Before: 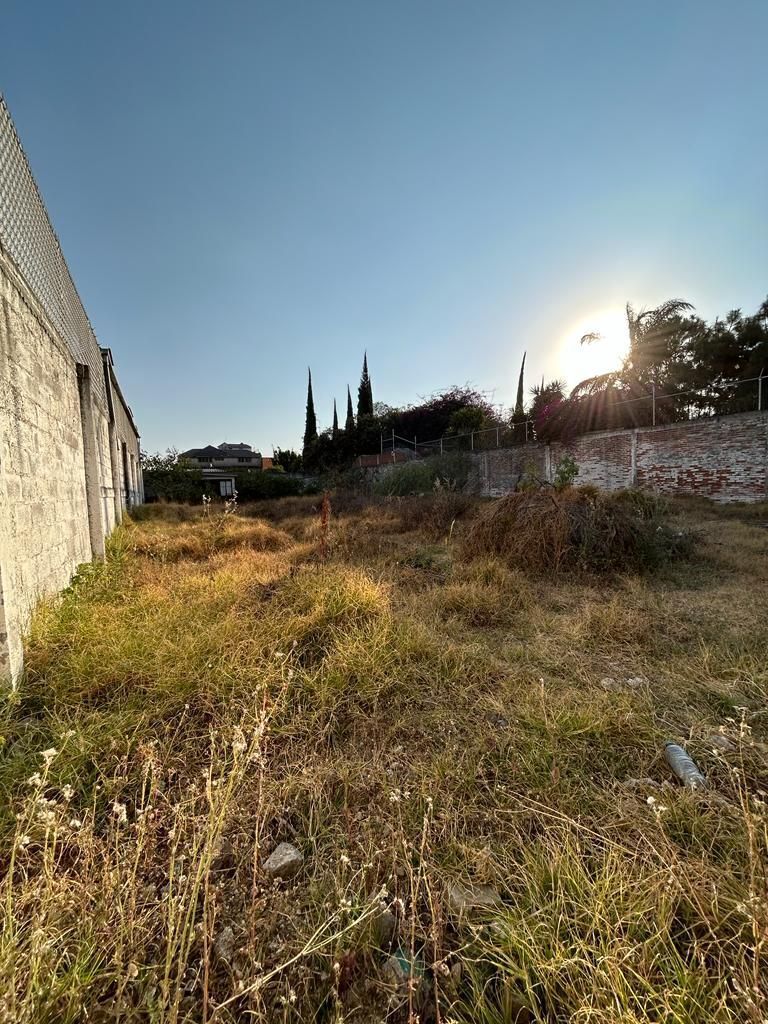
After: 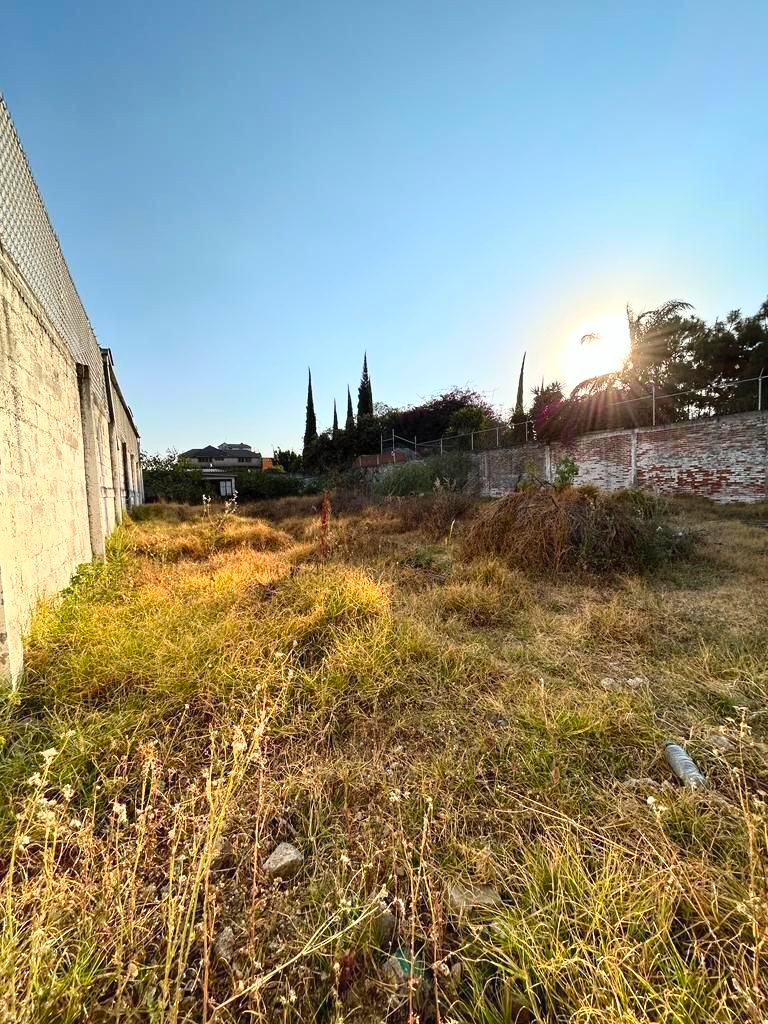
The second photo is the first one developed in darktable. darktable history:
contrast brightness saturation: contrast 0.244, brightness 0.242, saturation 0.394
